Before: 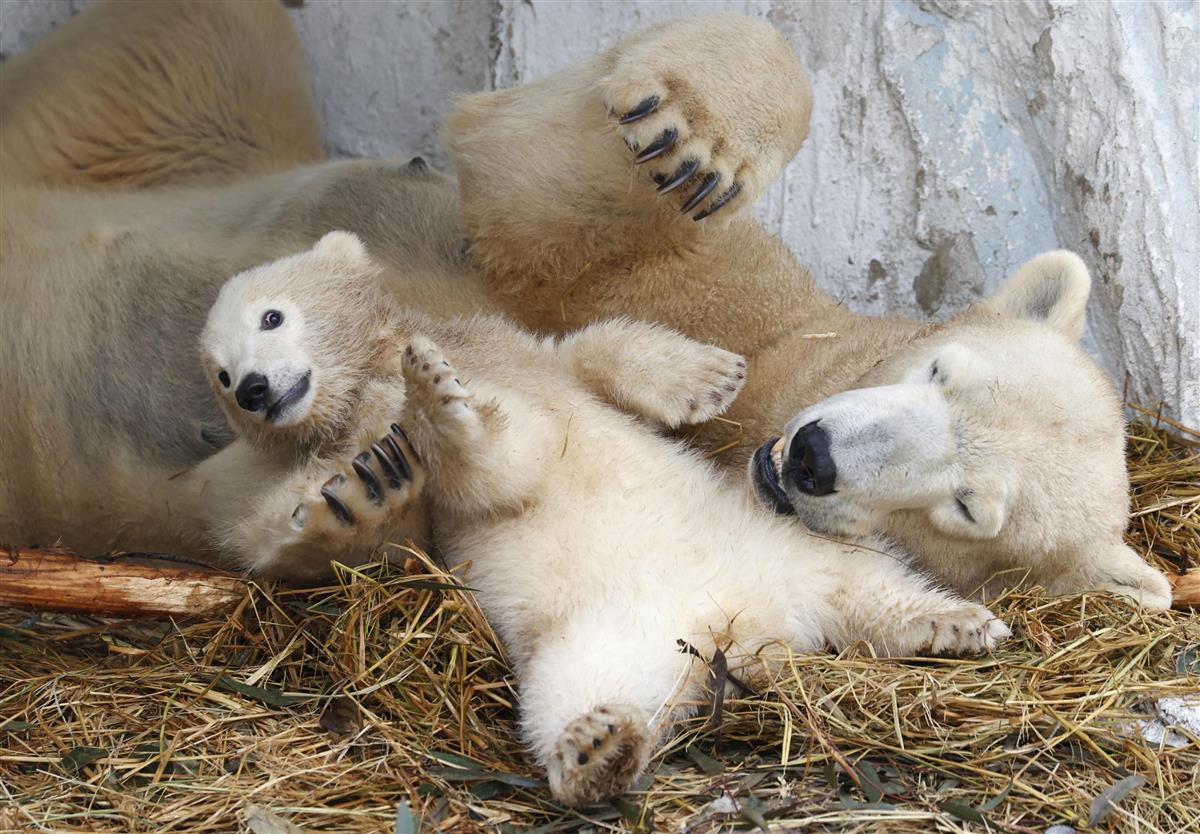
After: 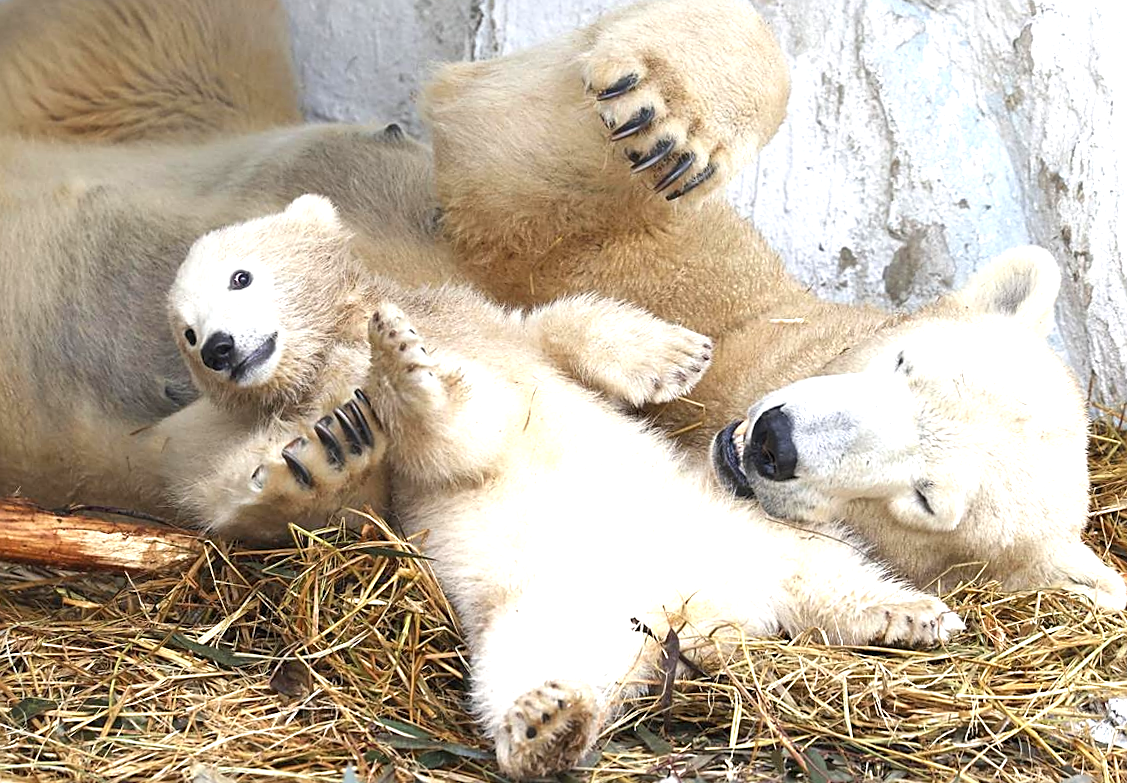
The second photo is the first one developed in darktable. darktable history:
exposure: black level correction 0, exposure 0.953 EV, compensate highlight preservation false
crop and rotate: angle -2.62°
sharpen: on, module defaults
color calibration: gray › normalize channels true, illuminant same as pipeline (D50), adaptation none (bypass), x 0.331, y 0.334, temperature 5007.12 K, gamut compression 0.029
